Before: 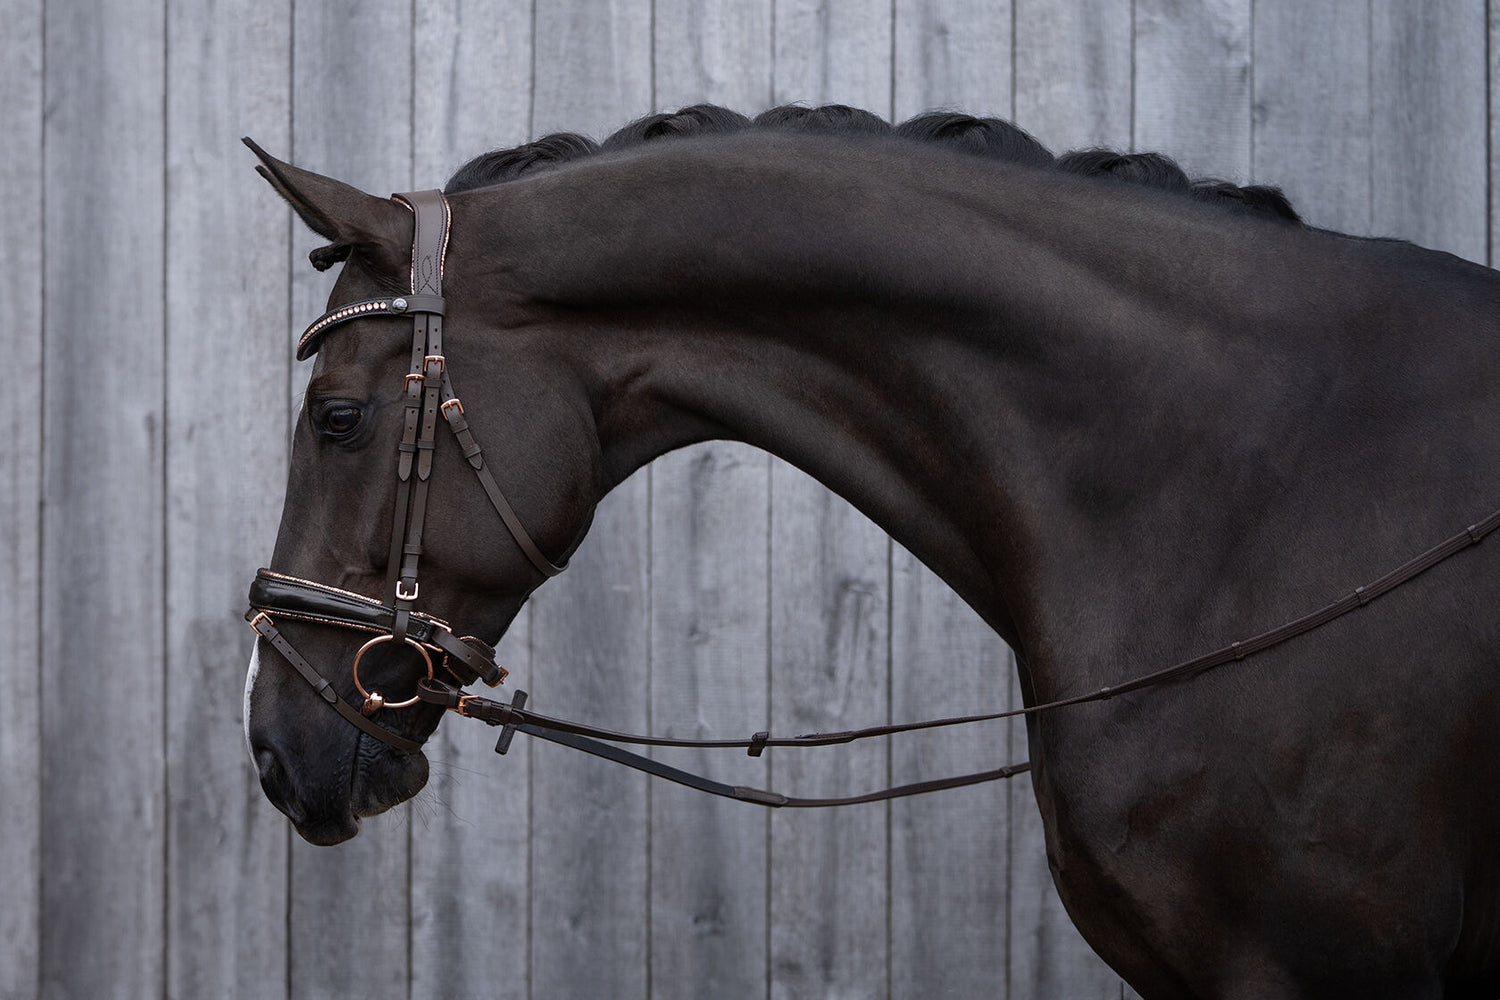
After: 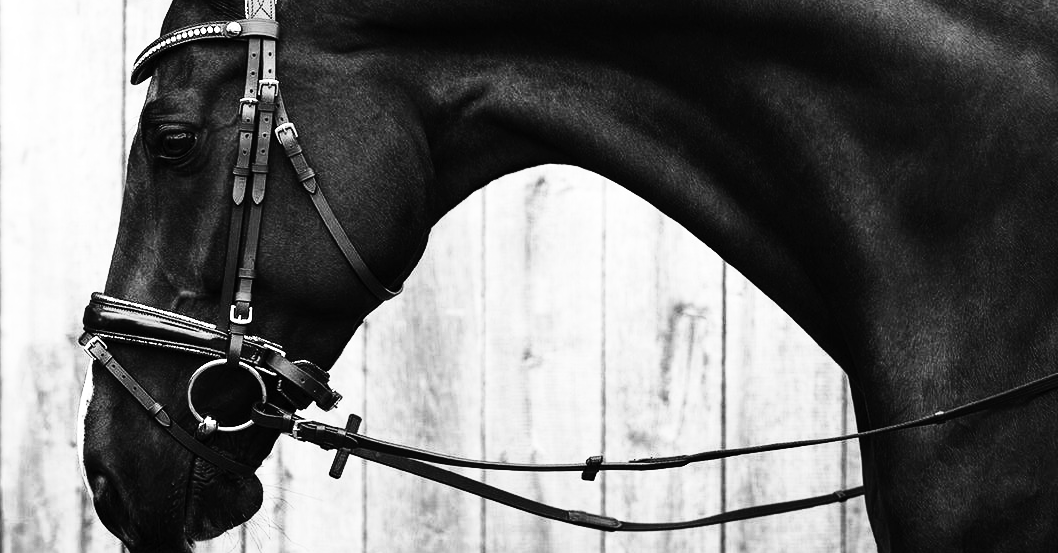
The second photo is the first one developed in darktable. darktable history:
crop: left 11.123%, top 27.61%, right 18.3%, bottom 17.034%
exposure: black level correction 0, exposure 1.1 EV, compensate exposure bias true, compensate highlight preservation false
monochrome: on, module defaults
tone curve: curves: ch0 [(0, 0) (0.003, 0.001) (0.011, 0.005) (0.025, 0.009) (0.044, 0.014) (0.069, 0.018) (0.1, 0.025) (0.136, 0.029) (0.177, 0.042) (0.224, 0.064) (0.277, 0.107) (0.335, 0.182) (0.399, 0.3) (0.468, 0.462) (0.543, 0.639) (0.623, 0.802) (0.709, 0.916) (0.801, 0.963) (0.898, 0.988) (1, 1)], preserve colors none
